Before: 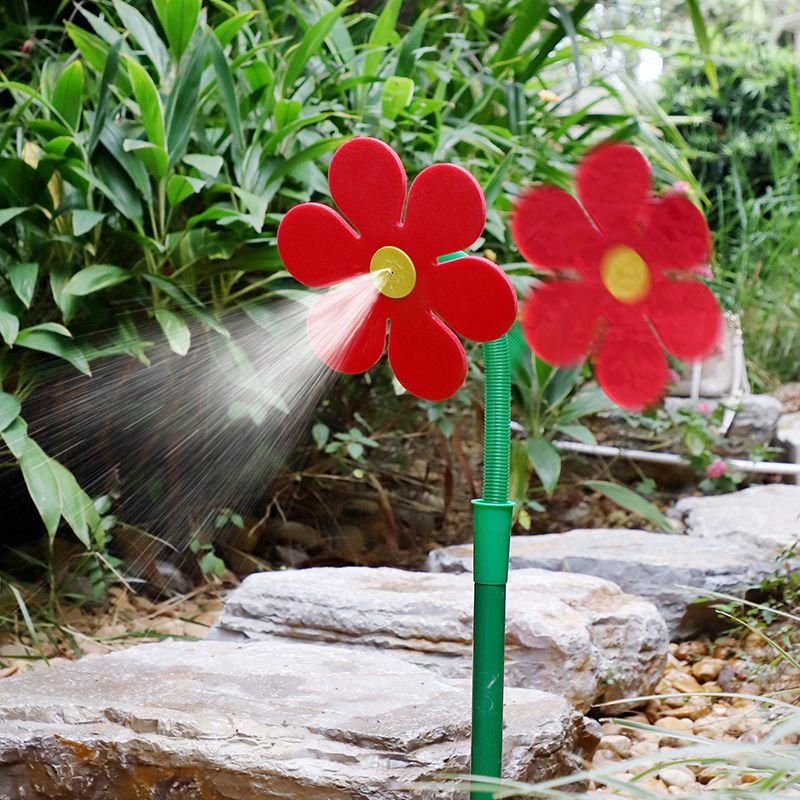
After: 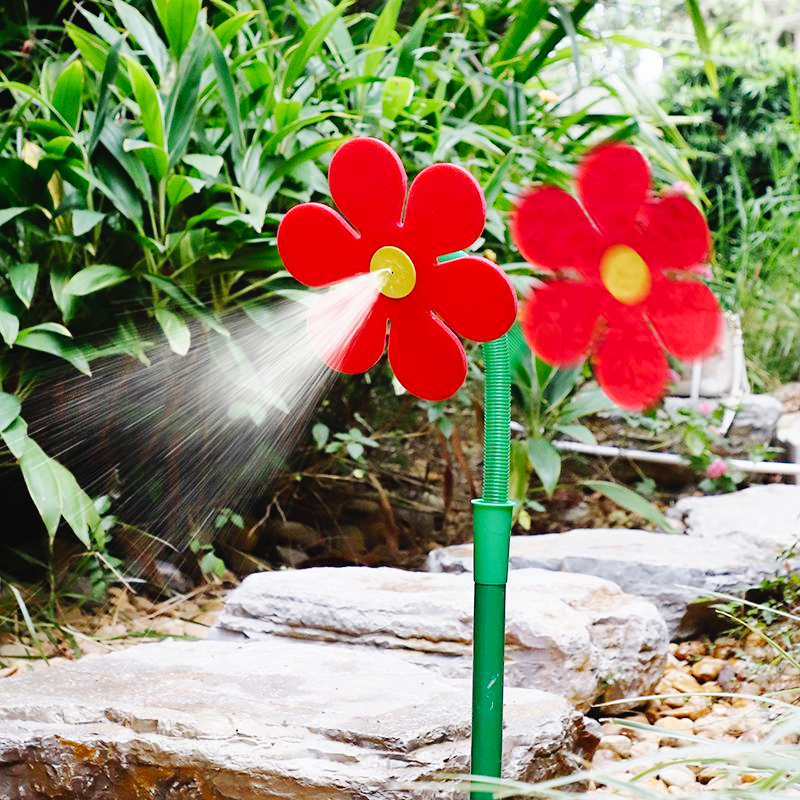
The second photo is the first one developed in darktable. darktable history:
tone curve: curves: ch0 [(0, 0.023) (0.087, 0.065) (0.184, 0.168) (0.45, 0.54) (0.57, 0.683) (0.722, 0.825) (0.877, 0.948) (1, 1)]; ch1 [(0, 0) (0.388, 0.369) (0.44, 0.44) (0.489, 0.481) (0.534, 0.551) (0.657, 0.659) (1, 1)]; ch2 [(0, 0) (0.353, 0.317) (0.408, 0.427) (0.472, 0.46) (0.5, 0.496) (0.537, 0.539) (0.576, 0.592) (0.625, 0.631) (1, 1)], preserve colors none
sharpen: radius 5.279, amount 0.314, threshold 26.75
local contrast: mode bilateral grid, contrast 99, coarseness 100, detail 94%, midtone range 0.2
